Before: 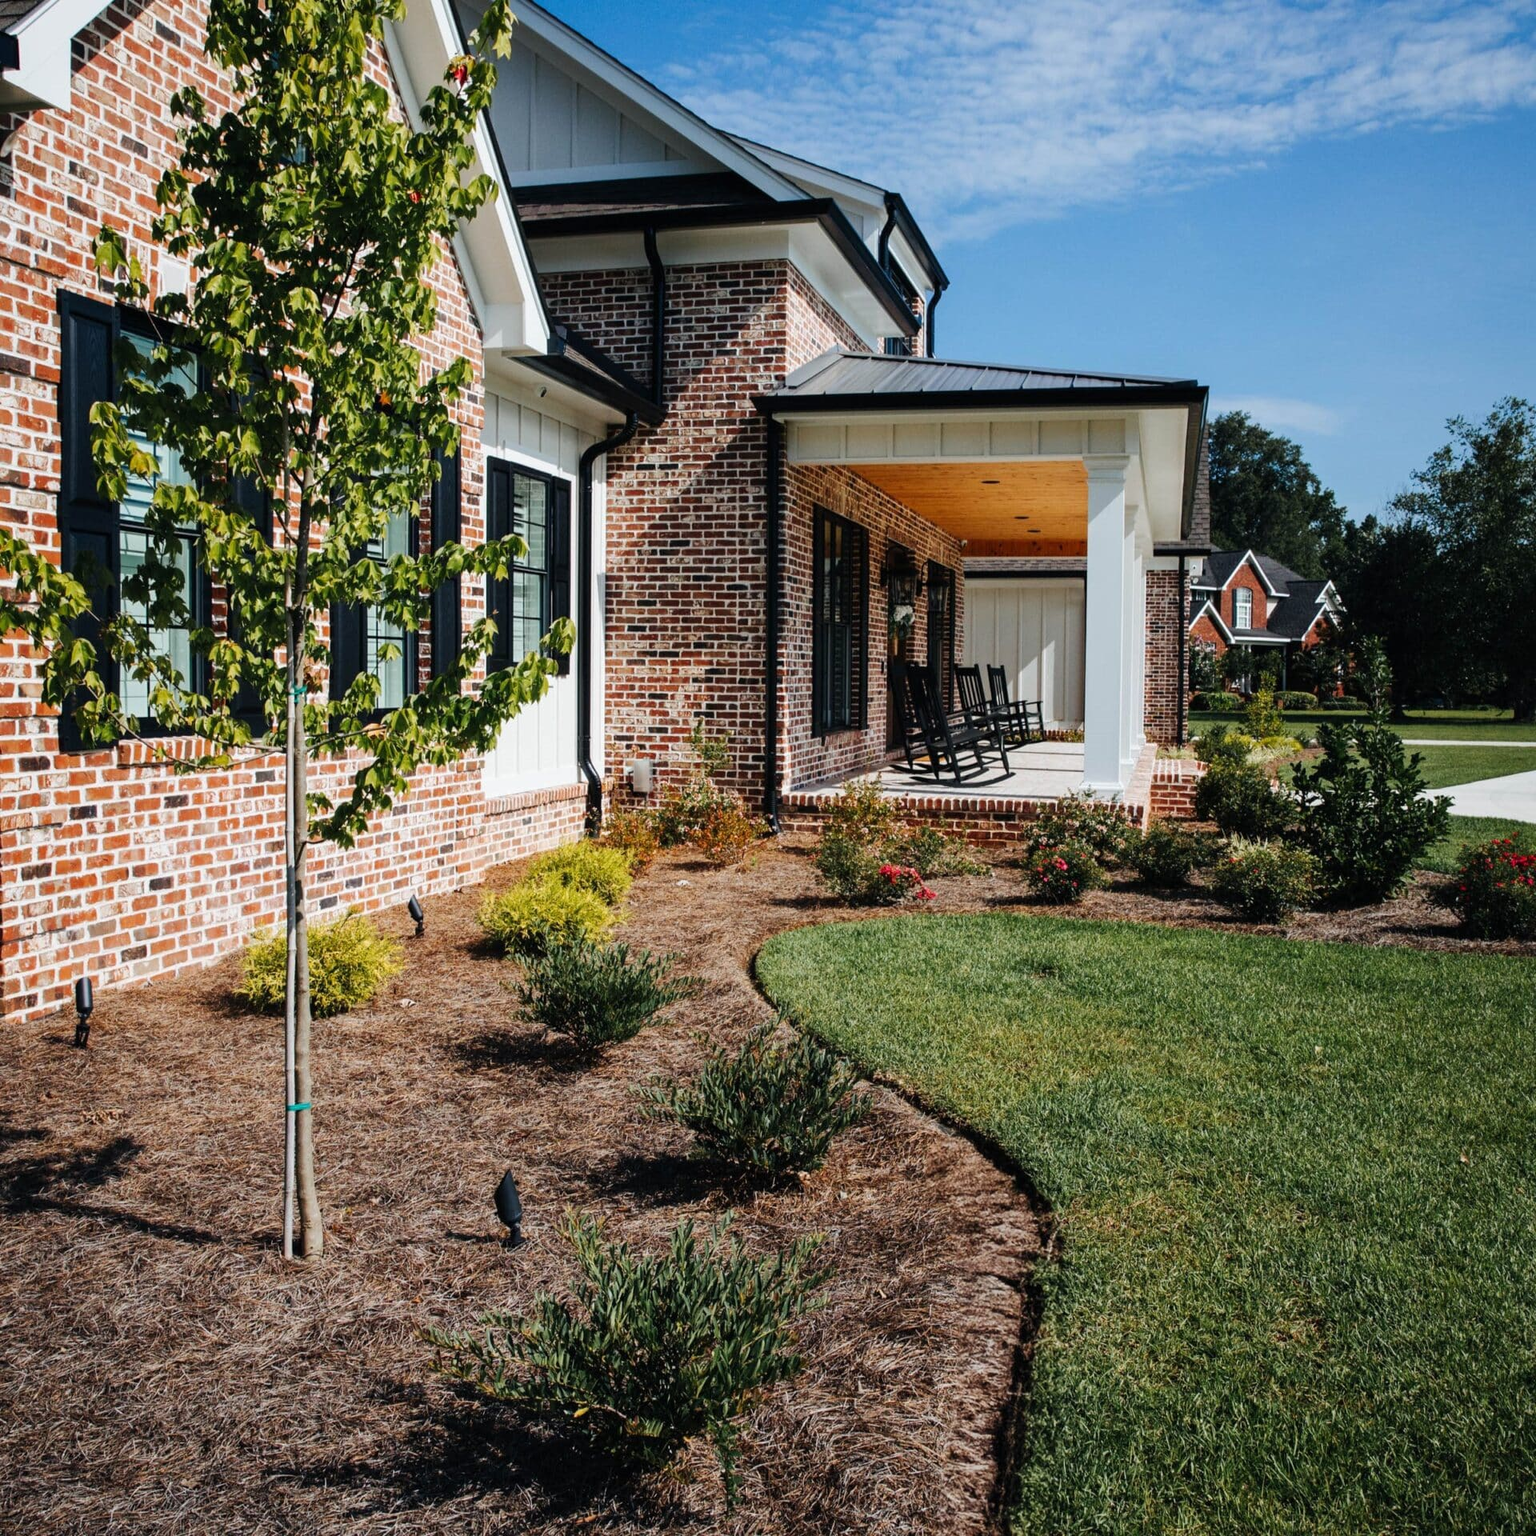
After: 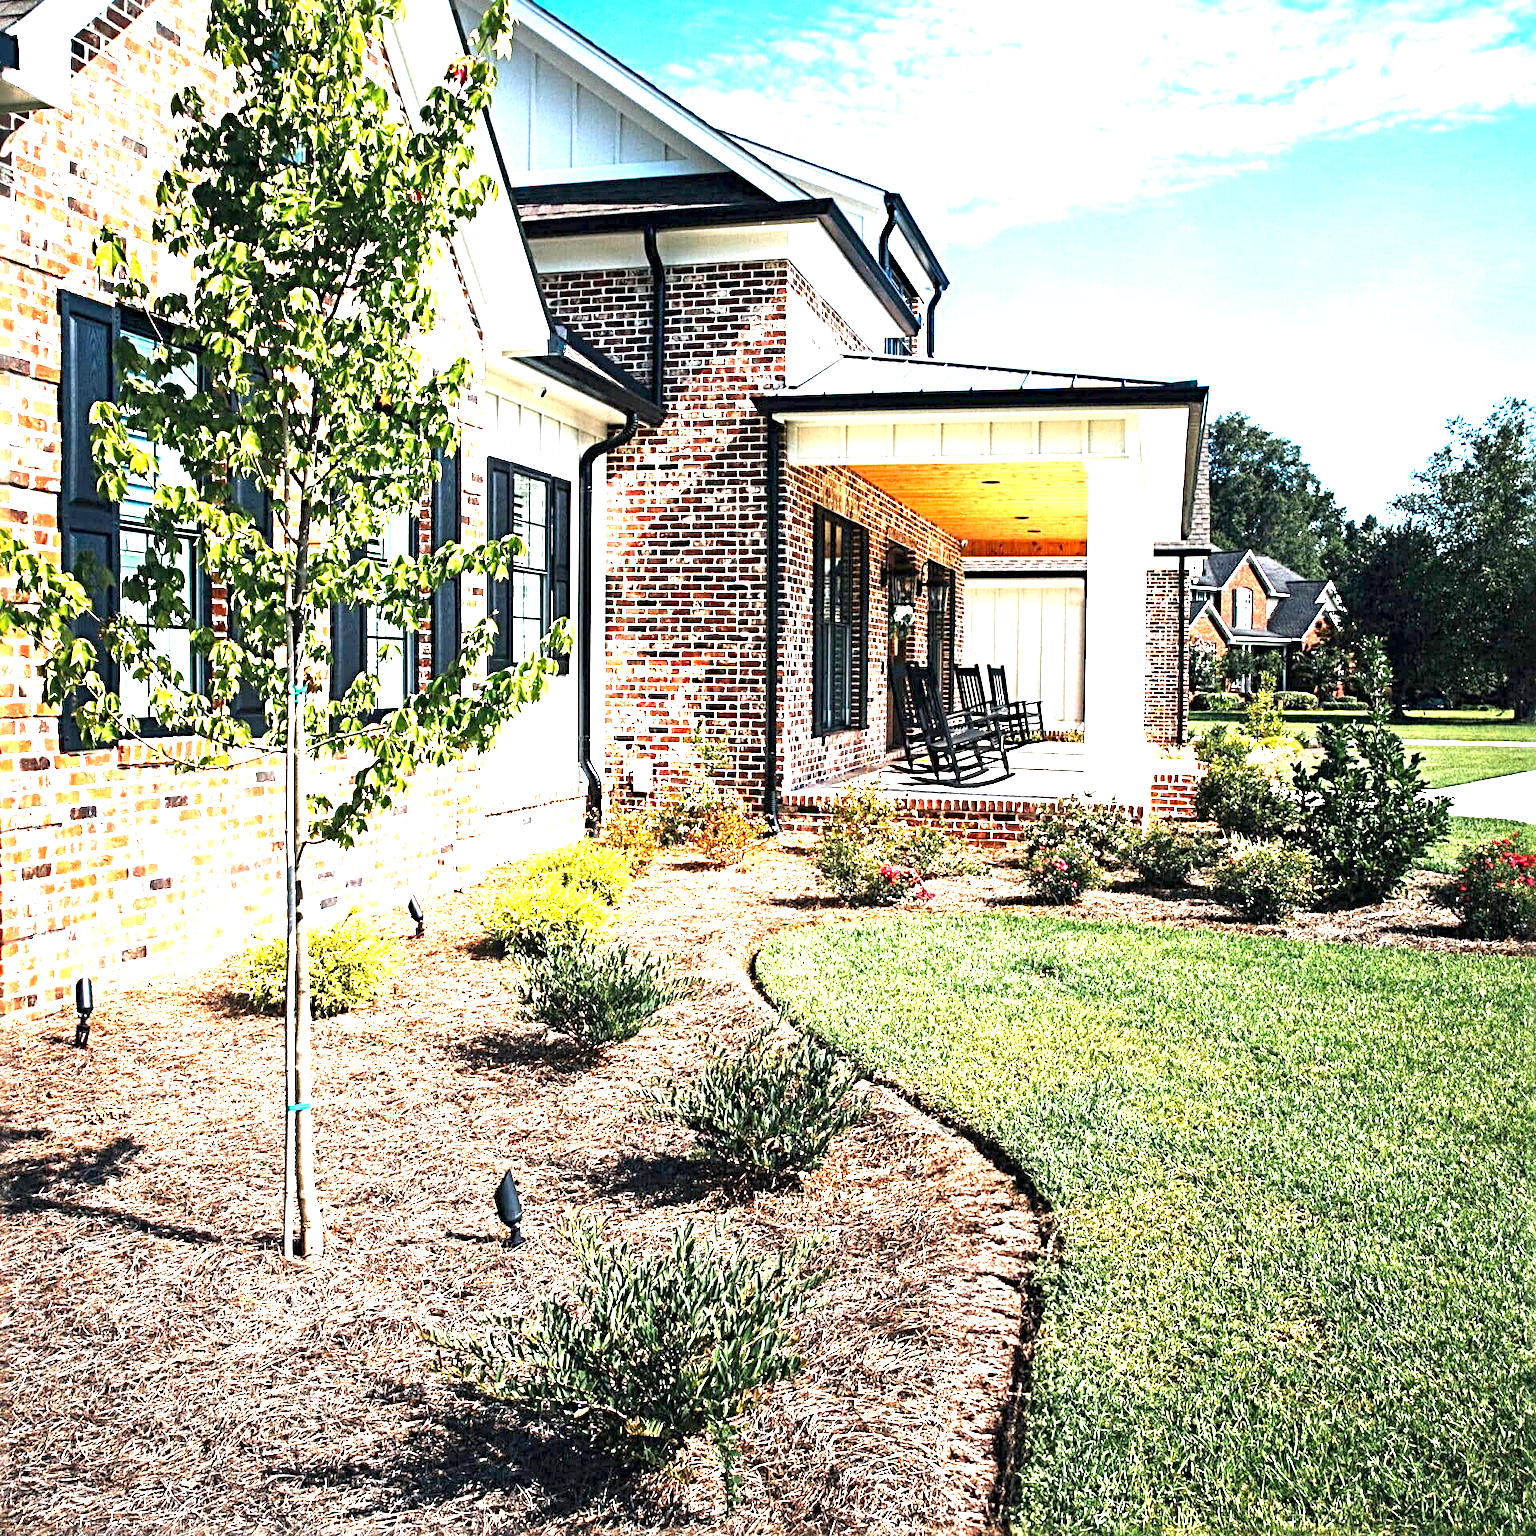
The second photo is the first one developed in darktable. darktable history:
sharpen: radius 4.883
exposure: black level correction 0.001, exposure 2.607 EV, compensate exposure bias true, compensate highlight preservation false
